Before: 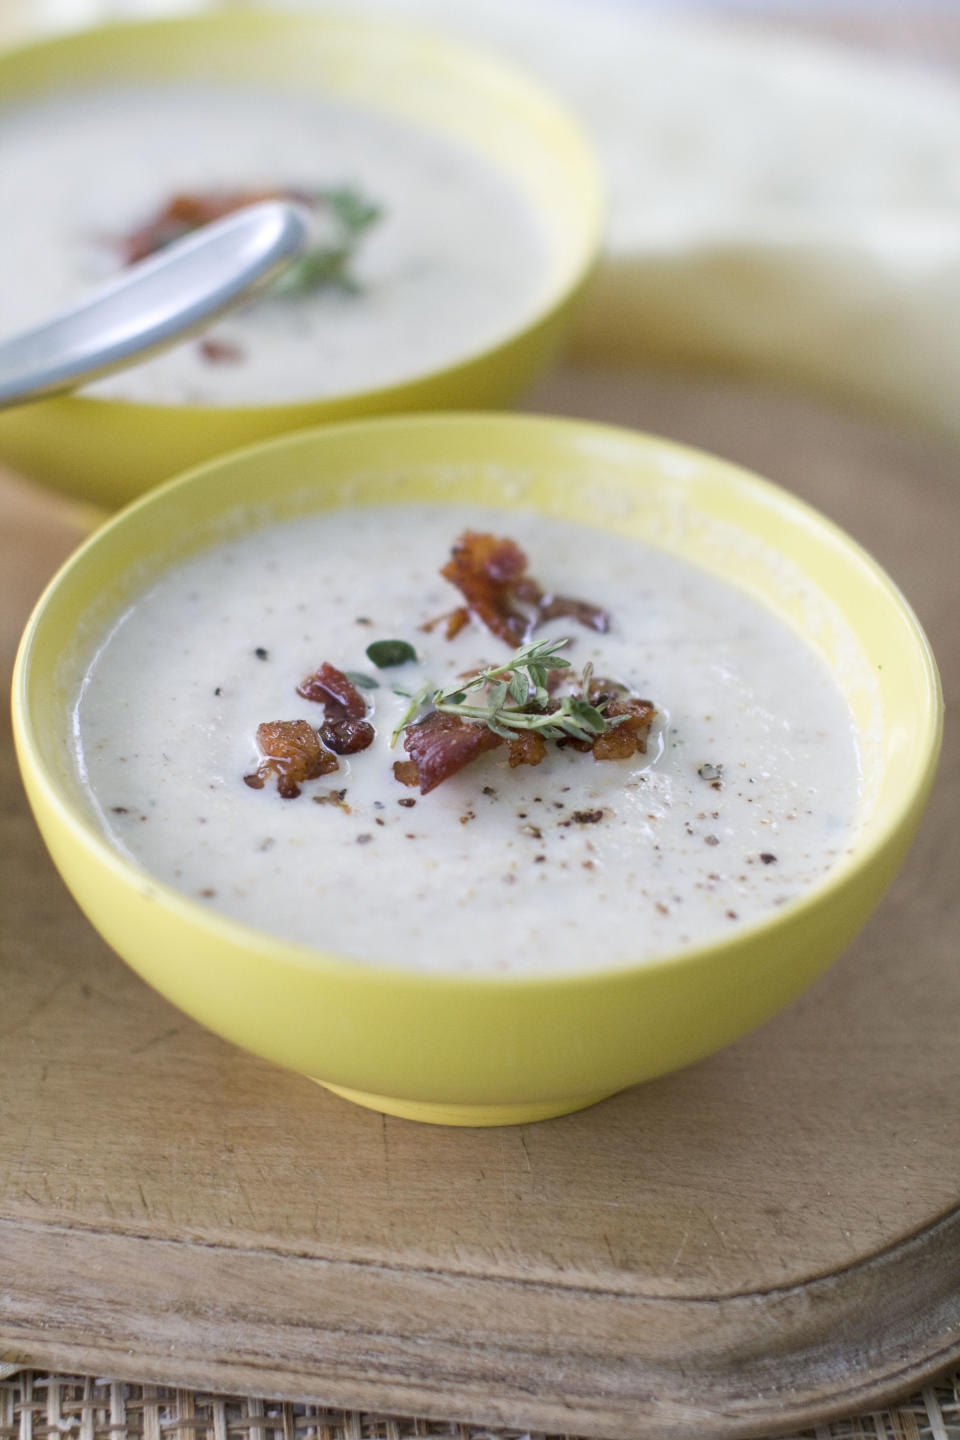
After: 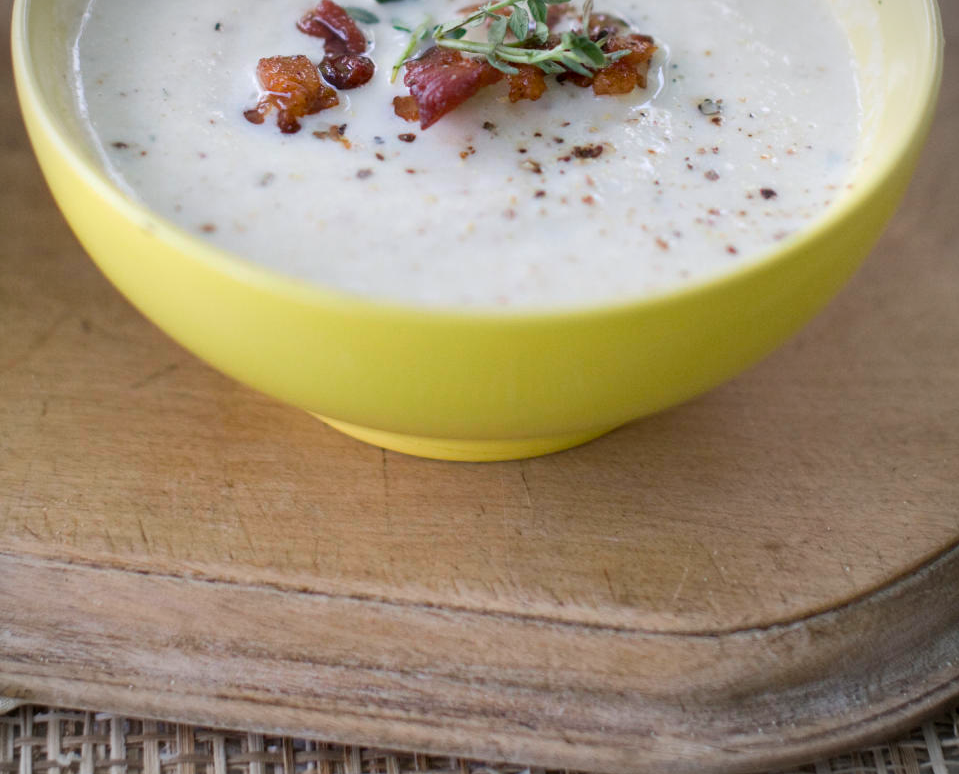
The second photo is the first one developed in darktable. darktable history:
contrast brightness saturation: contrast 0.04, saturation 0.16
crop and rotate: top 46.237%
vignetting: fall-off start 100%, brightness -0.282, width/height ratio 1.31
